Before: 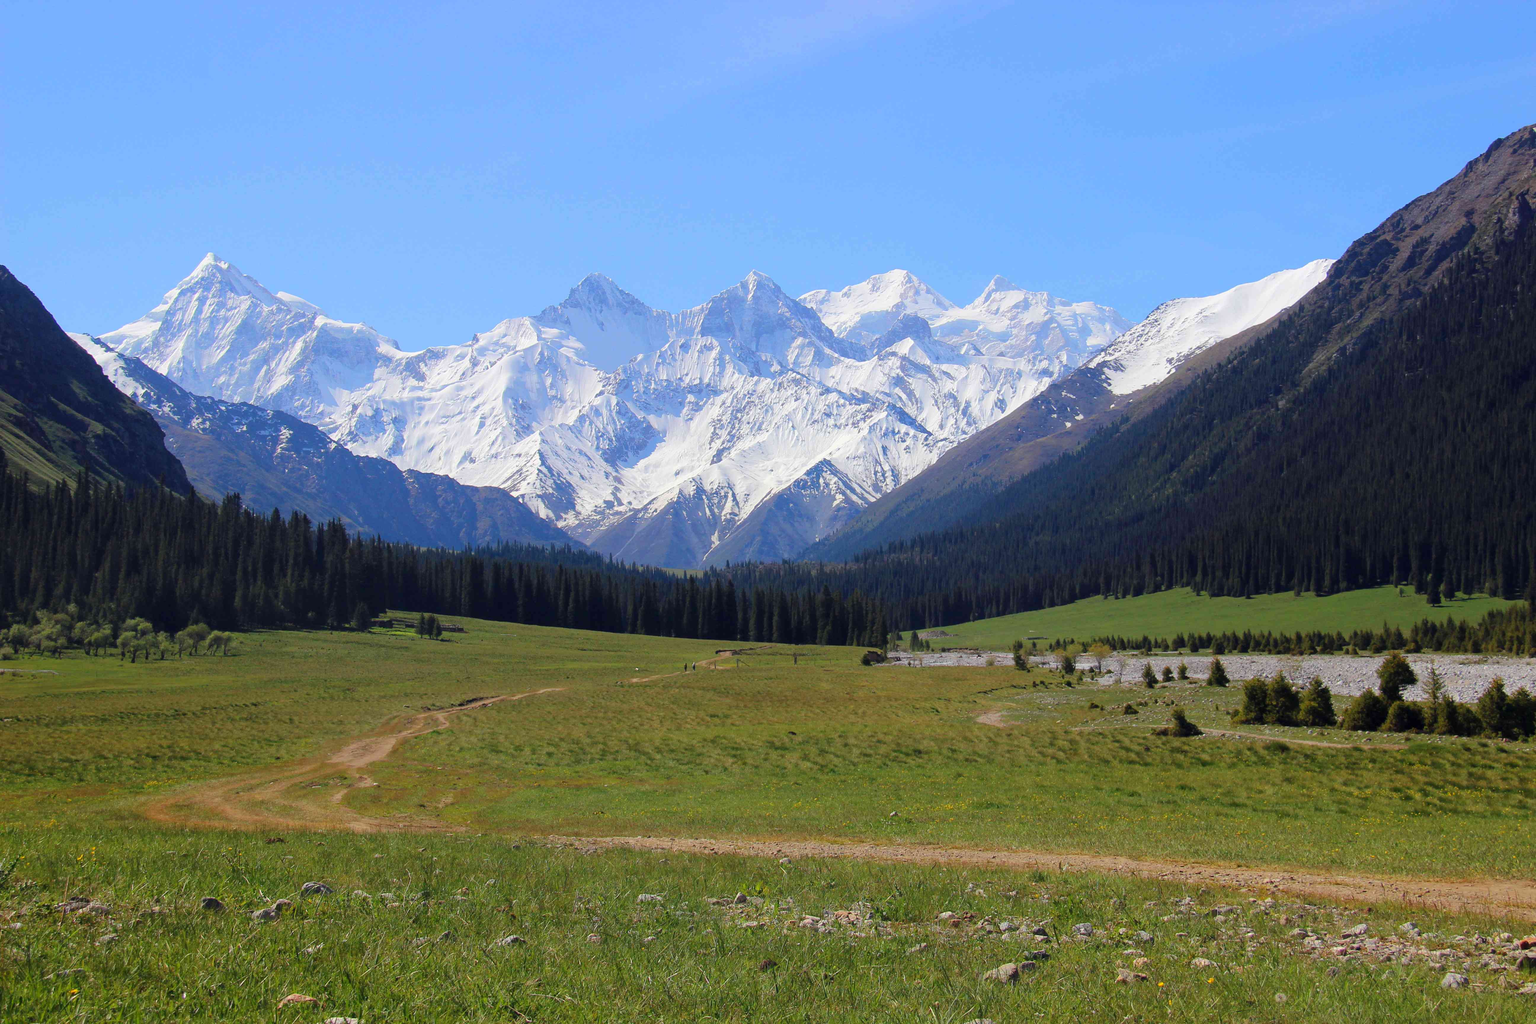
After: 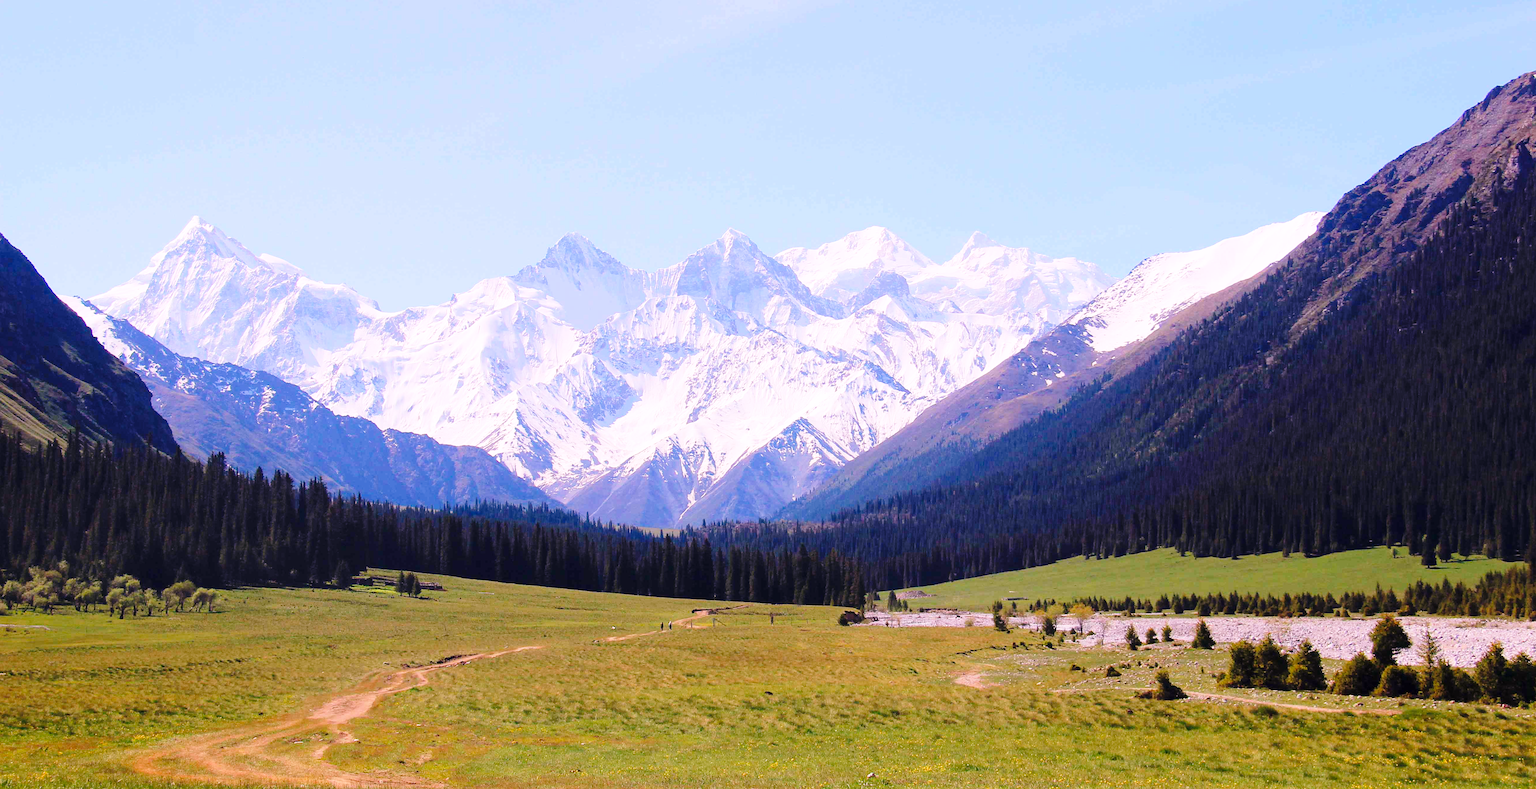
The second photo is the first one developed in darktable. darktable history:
white balance: red 1.188, blue 1.11
crop: left 0.387%, top 5.469%, bottom 19.809%
velvia: strength 9.25%
base curve: curves: ch0 [(0, 0) (0.028, 0.03) (0.121, 0.232) (0.46, 0.748) (0.859, 0.968) (1, 1)], preserve colors none
sharpen: radius 1.864, amount 0.398, threshold 1.271
rotate and perspective: lens shift (horizontal) -0.055, automatic cropping off
